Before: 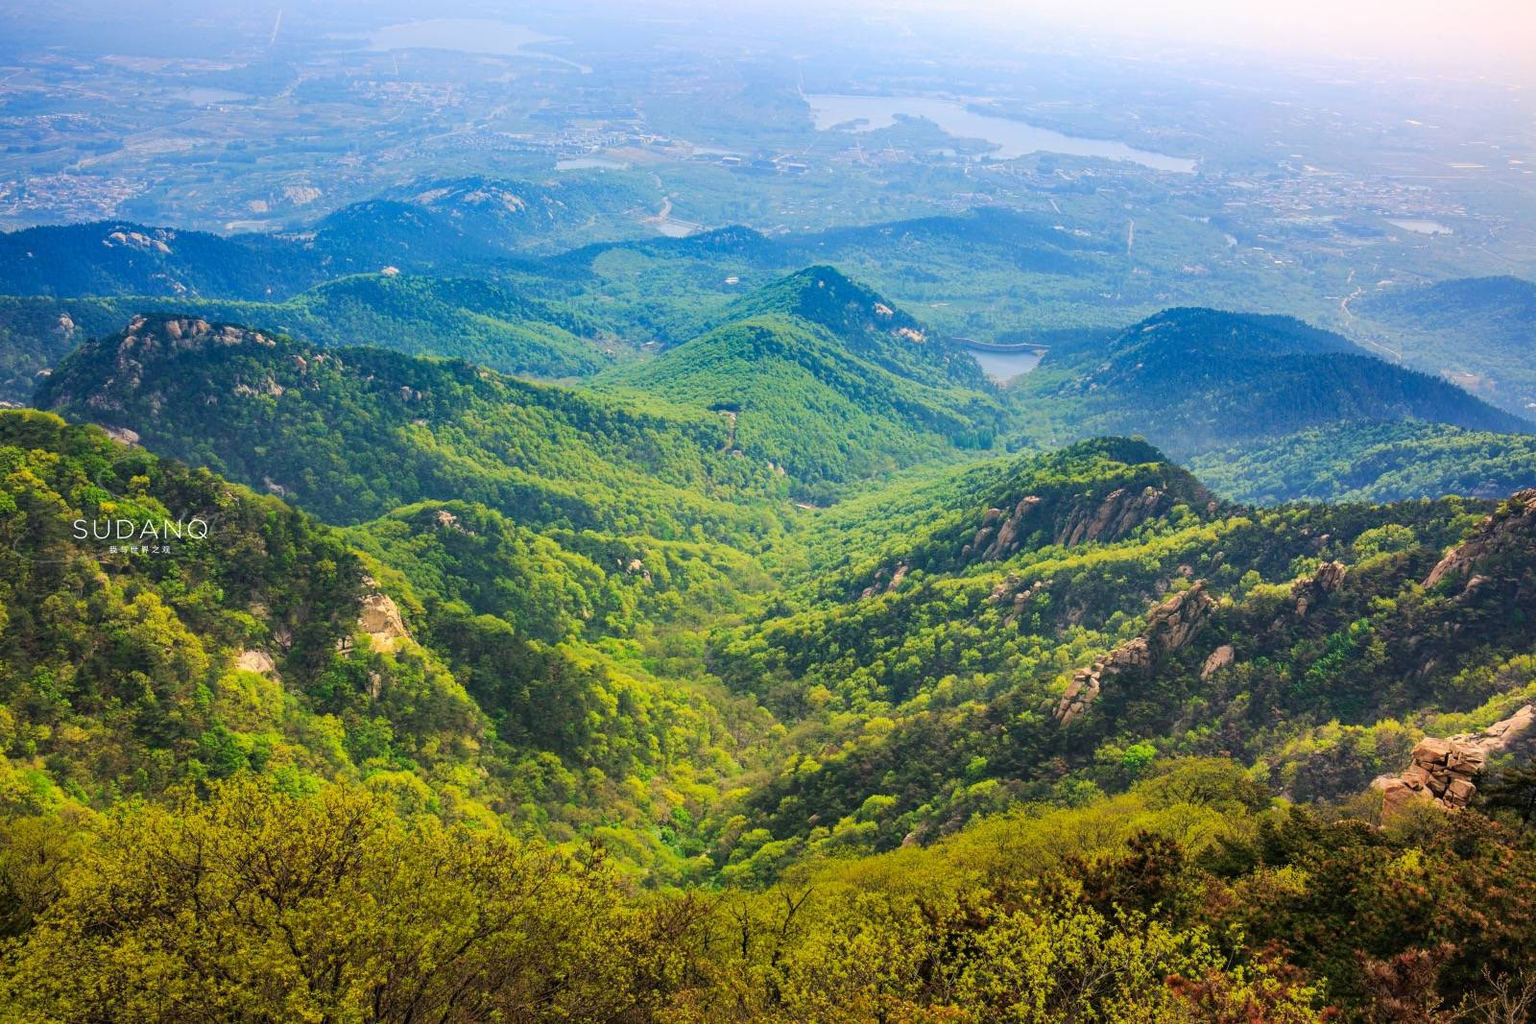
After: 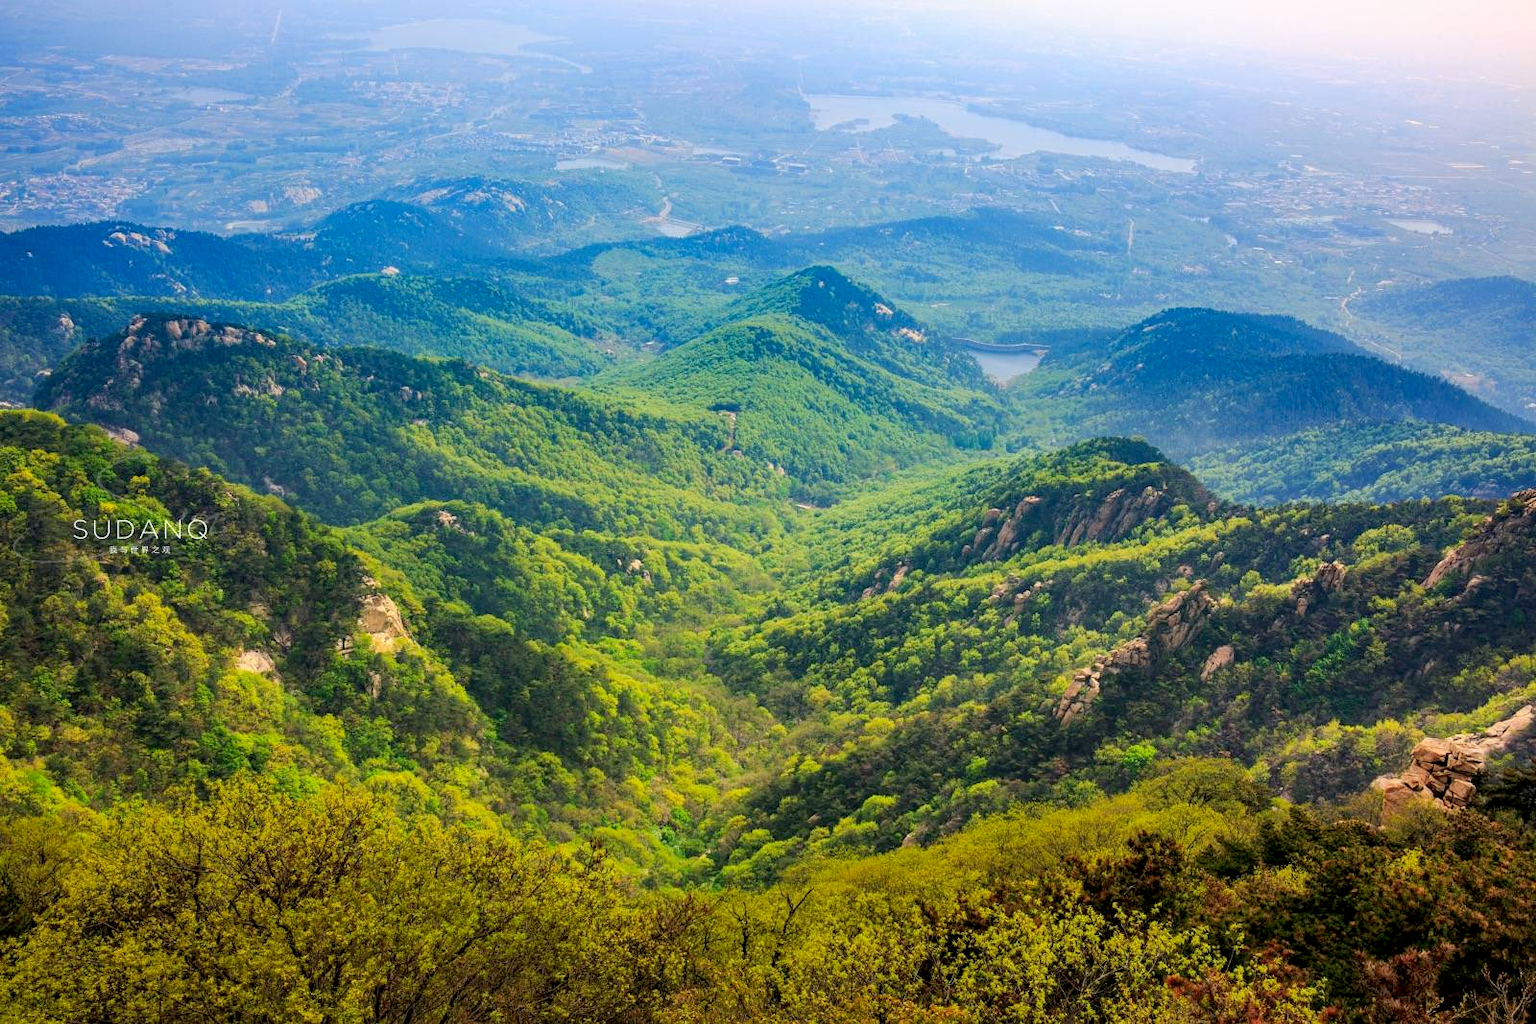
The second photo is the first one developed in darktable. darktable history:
exposure: black level correction 0.007, compensate highlight preservation false
